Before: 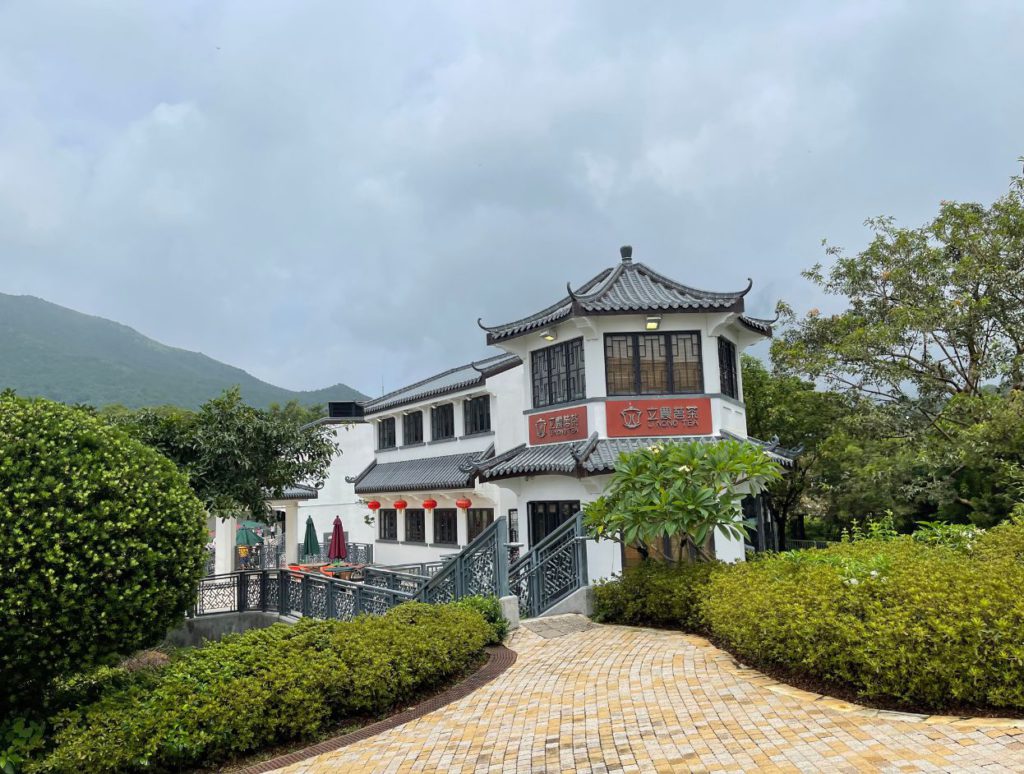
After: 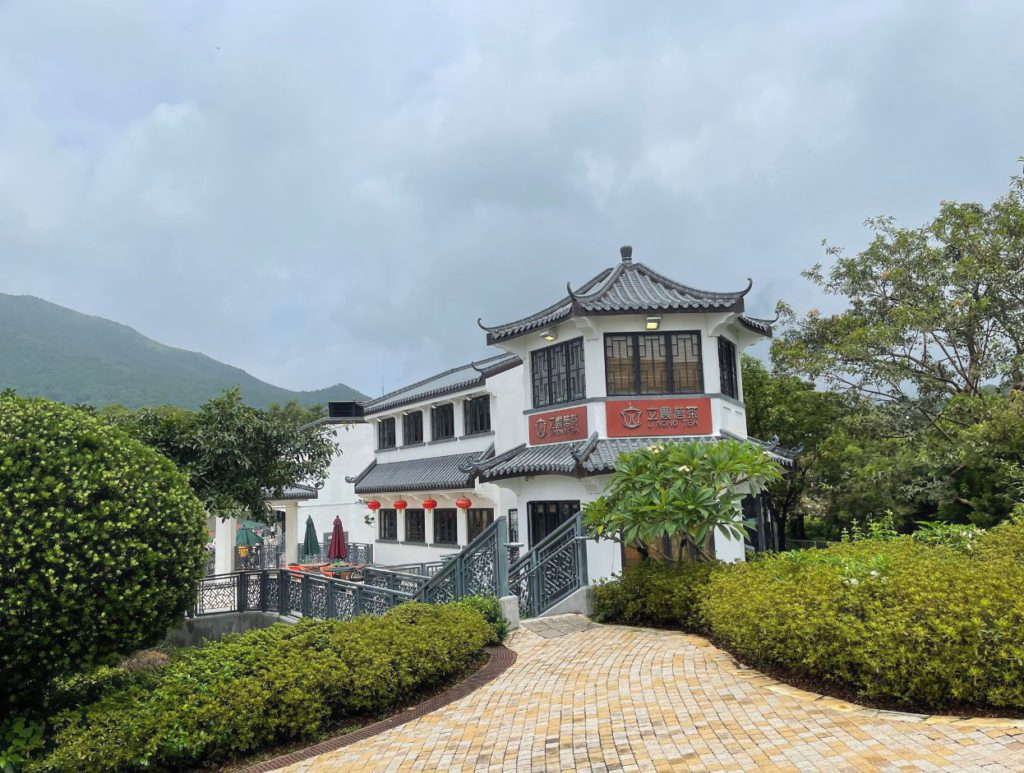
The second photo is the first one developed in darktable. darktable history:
crop: bottom 0.071%
haze removal: strength -0.05
